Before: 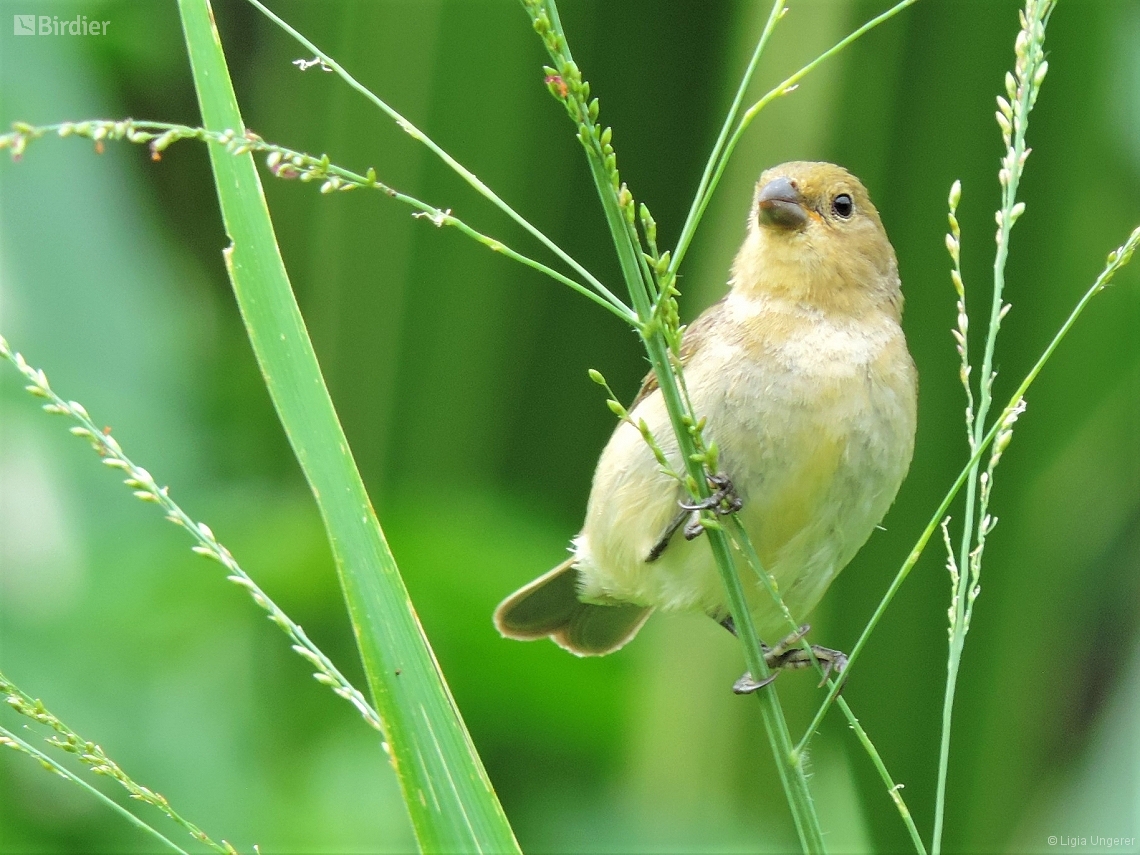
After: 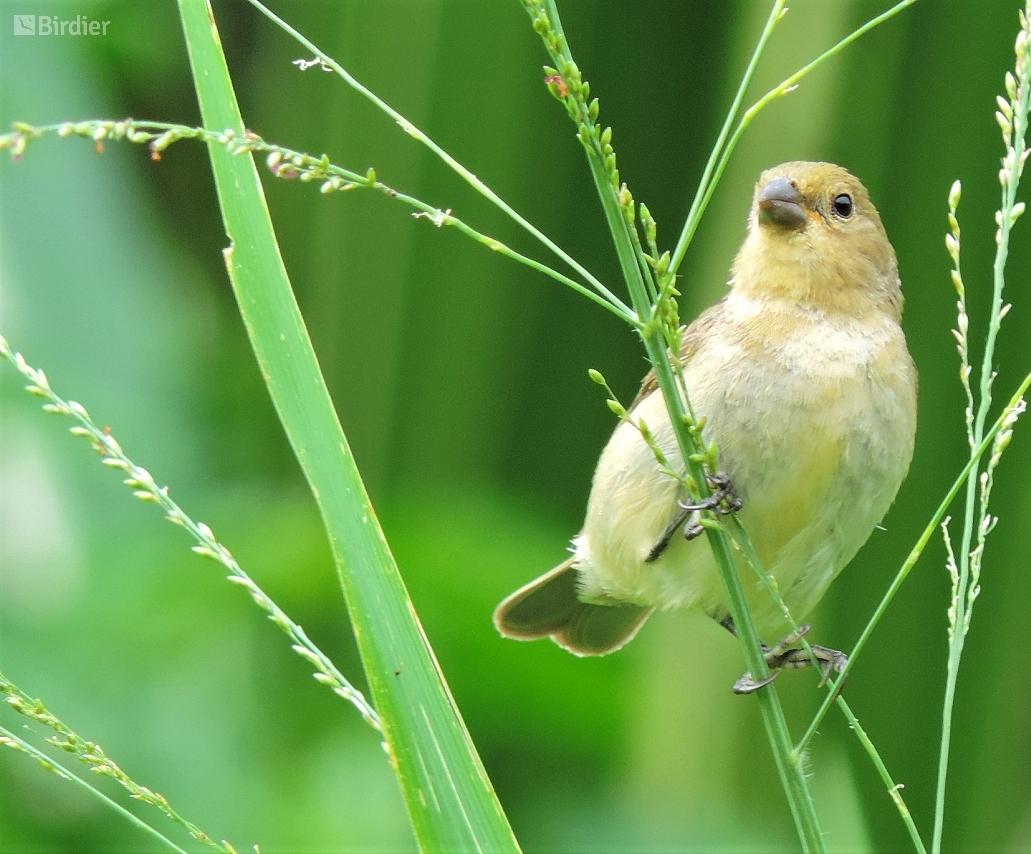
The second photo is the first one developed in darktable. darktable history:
crop: right 9.509%, bottom 0.048%
